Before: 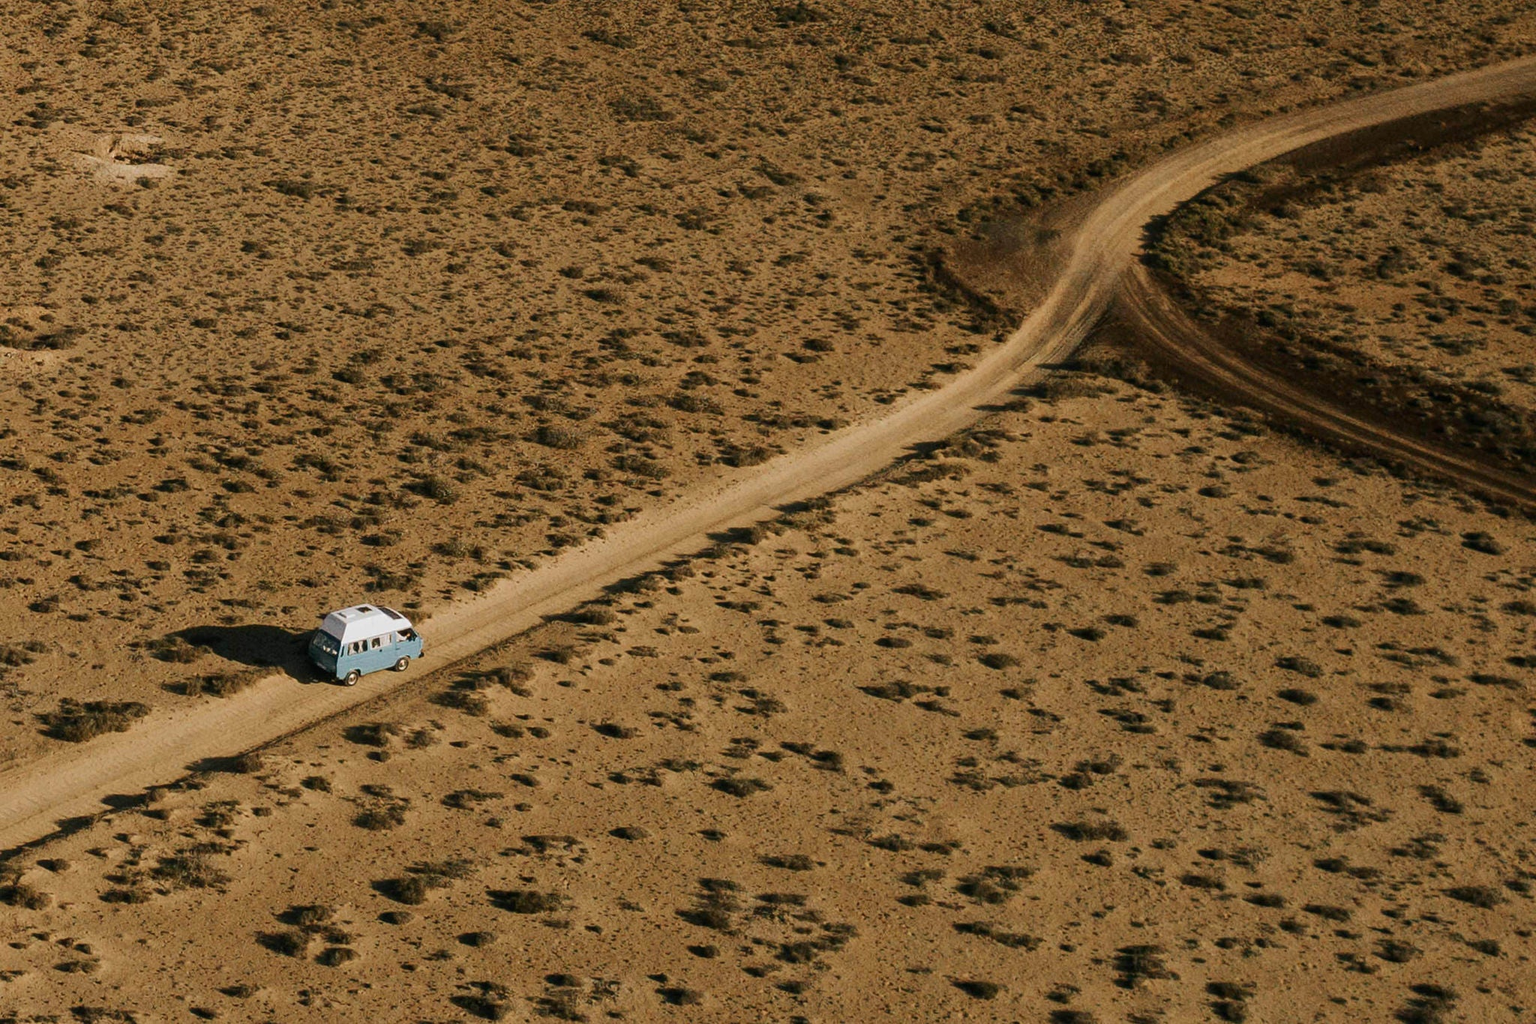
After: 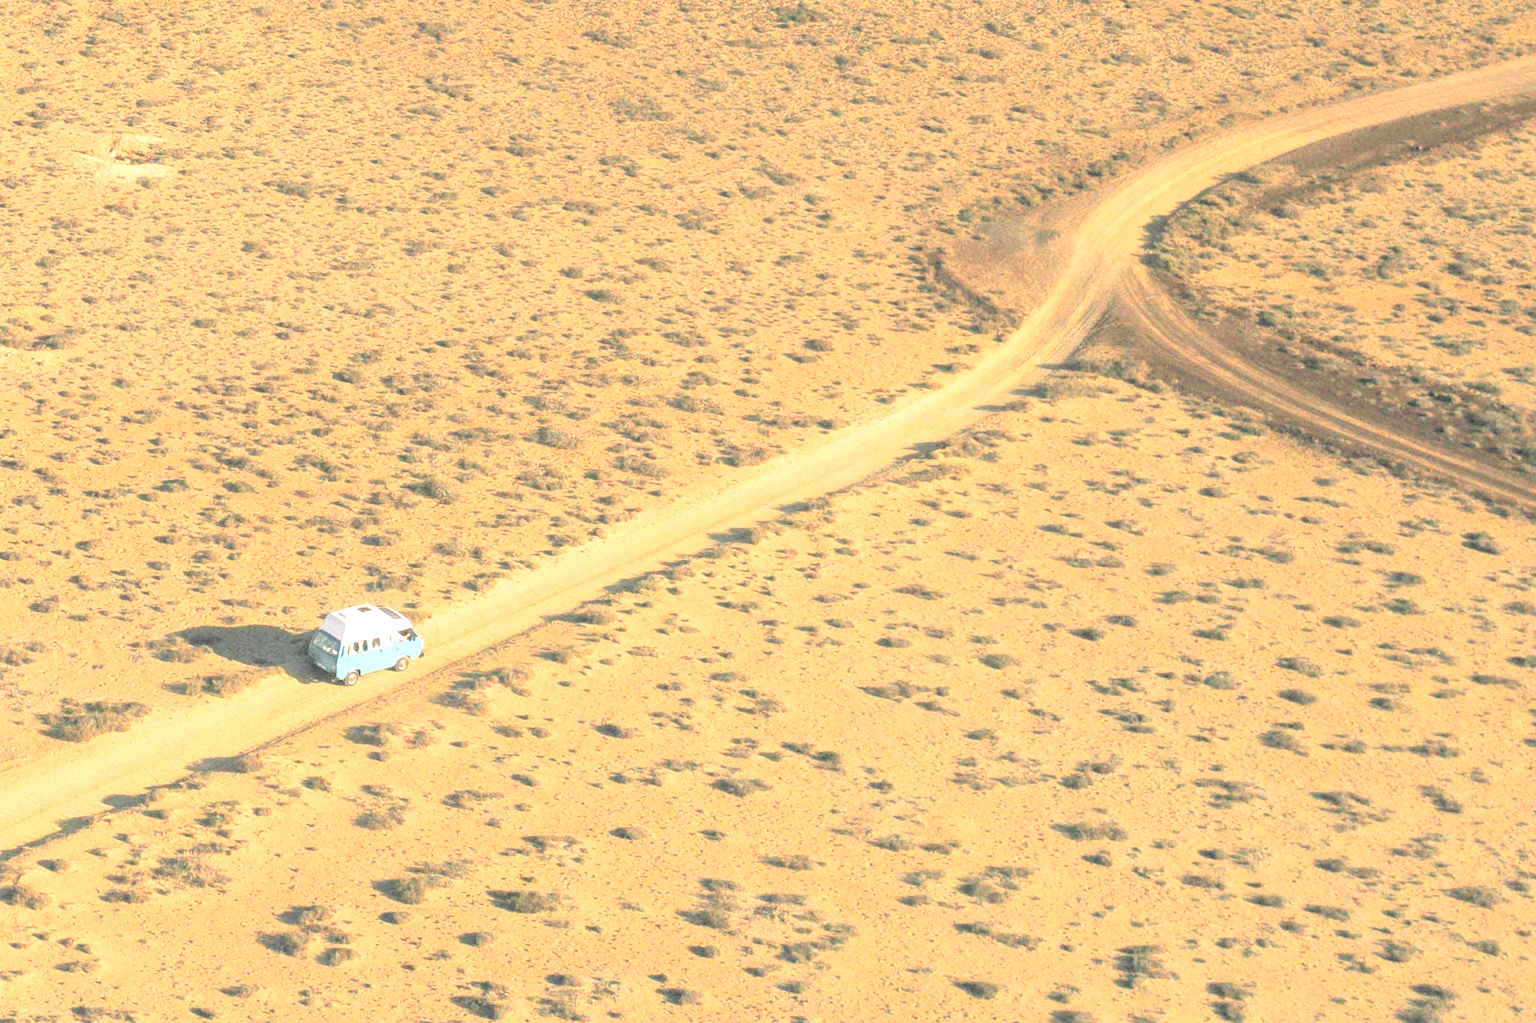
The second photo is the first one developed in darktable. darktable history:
exposure: black level correction 0, exposure 1.471 EV, compensate highlight preservation false
contrast brightness saturation: brightness 0.984
